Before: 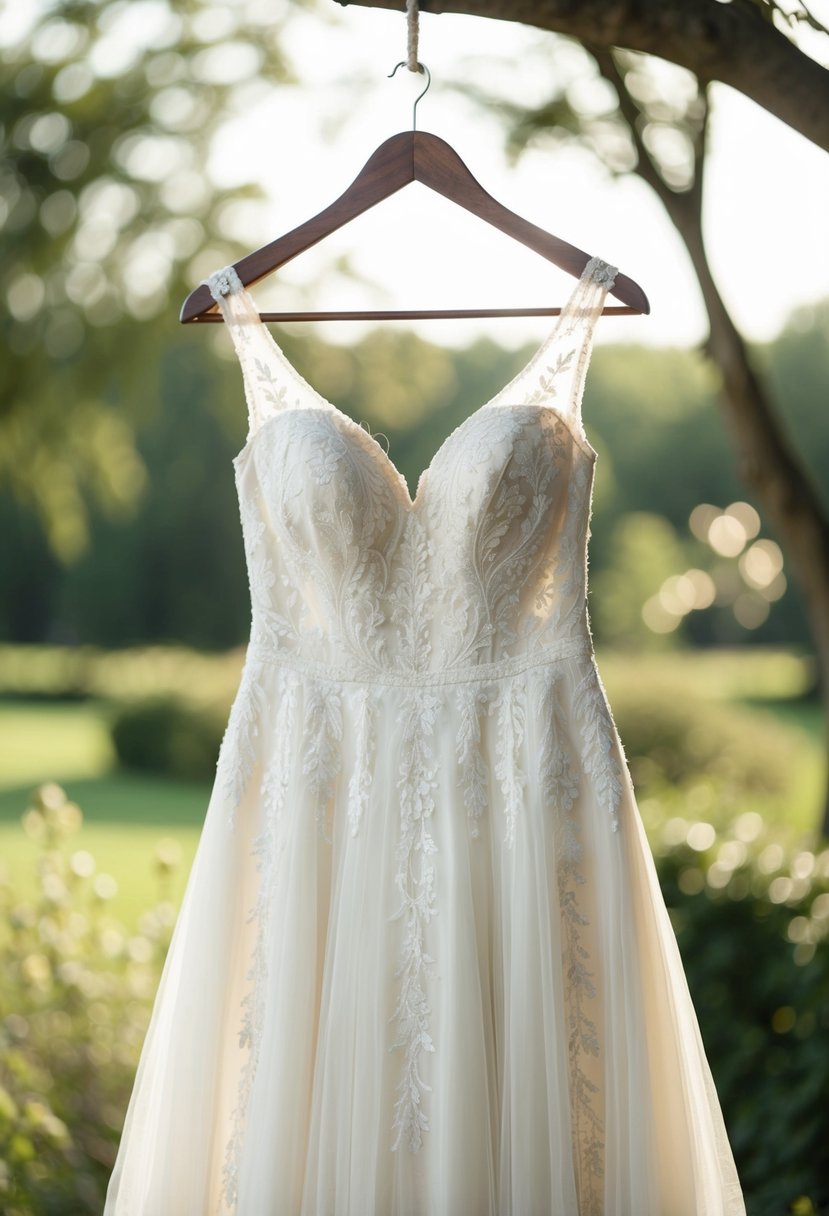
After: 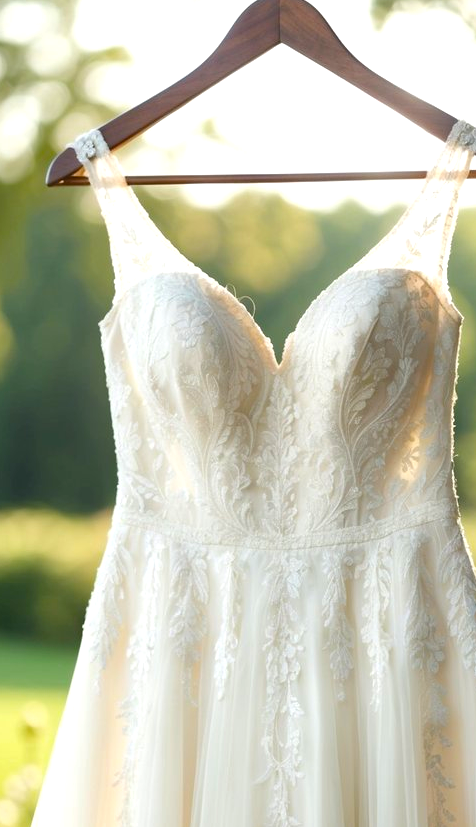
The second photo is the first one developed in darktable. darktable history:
color balance rgb: perceptual saturation grading › global saturation 25.222%, perceptual brilliance grading › global brilliance 9.748%, perceptual brilliance grading › shadows 14.529%
crop: left 16.207%, top 11.327%, right 26.28%, bottom 20.619%
